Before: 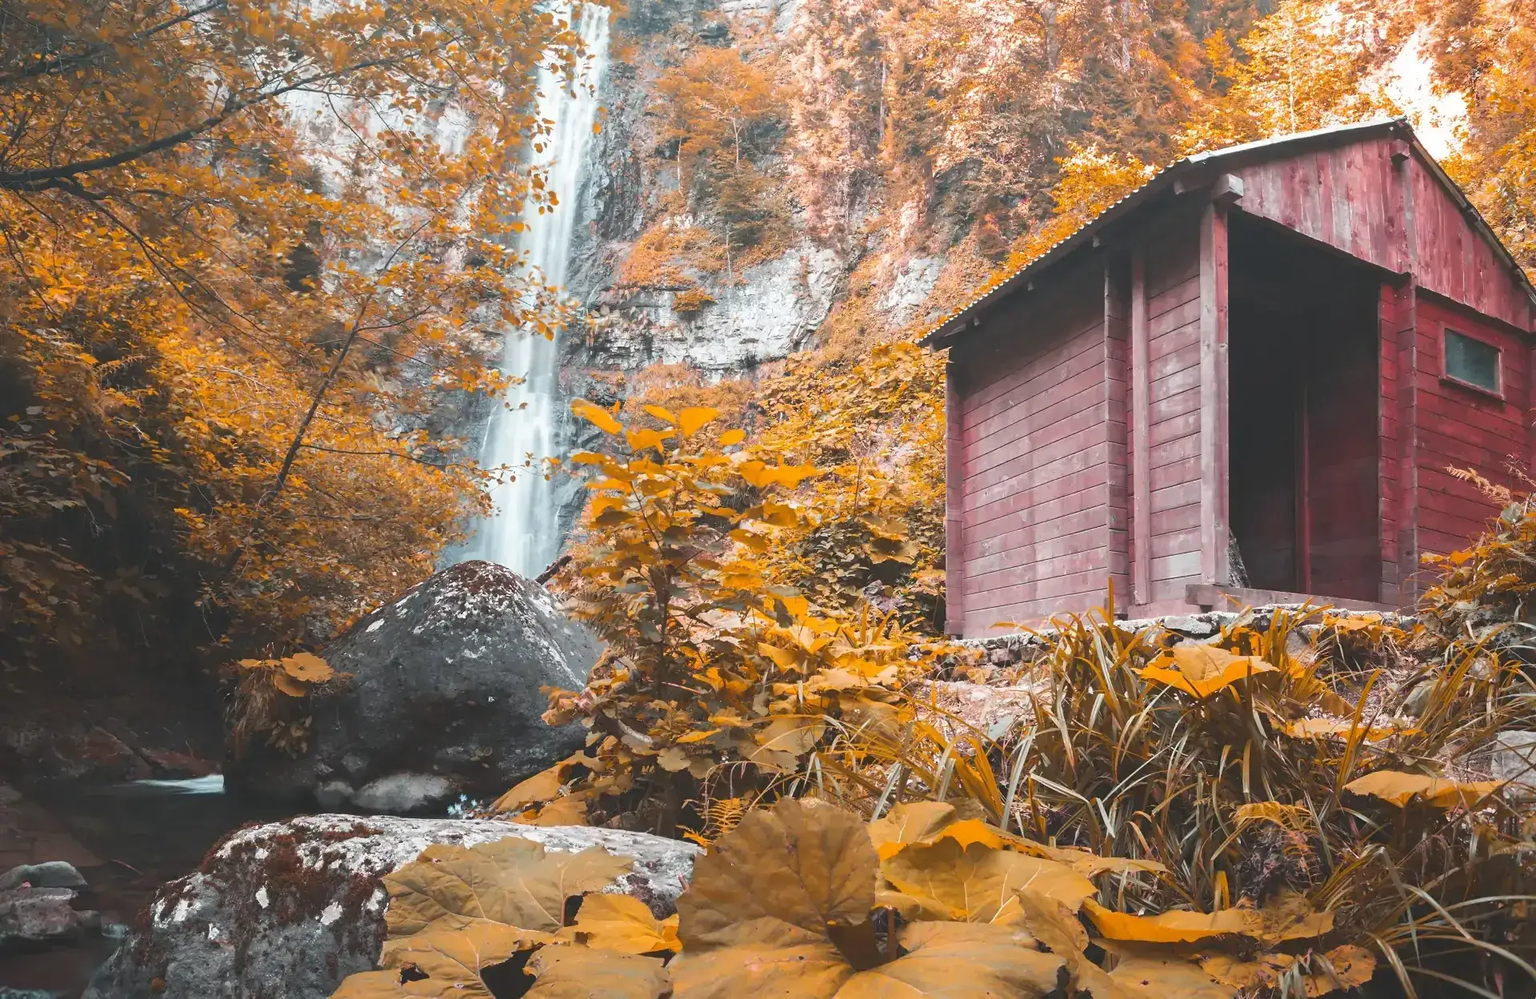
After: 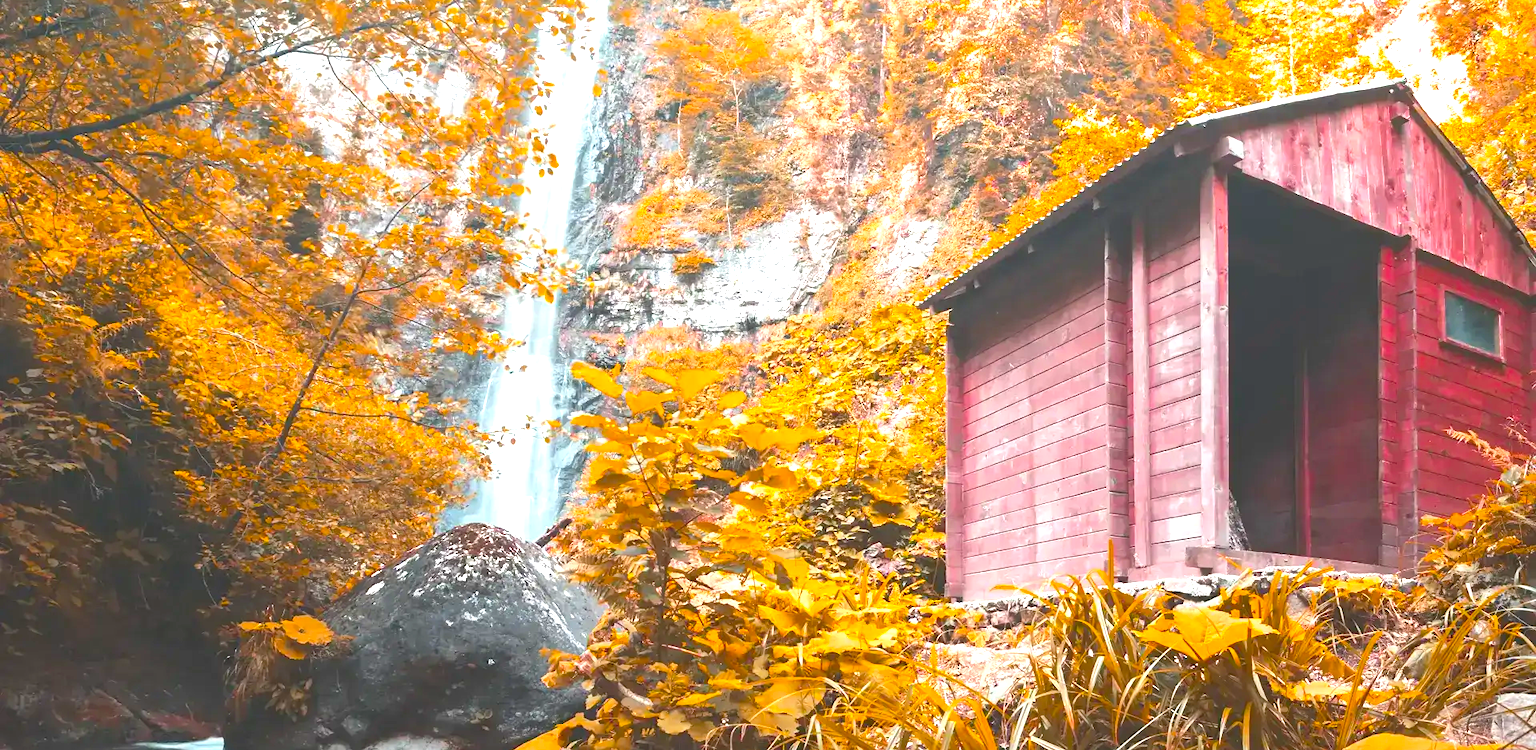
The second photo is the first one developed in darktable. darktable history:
crop: top 3.806%, bottom 21.068%
exposure: black level correction 0, exposure 0.889 EV, compensate highlight preservation false
color balance rgb: perceptual saturation grading › global saturation 41.053%, global vibrance 14.572%
